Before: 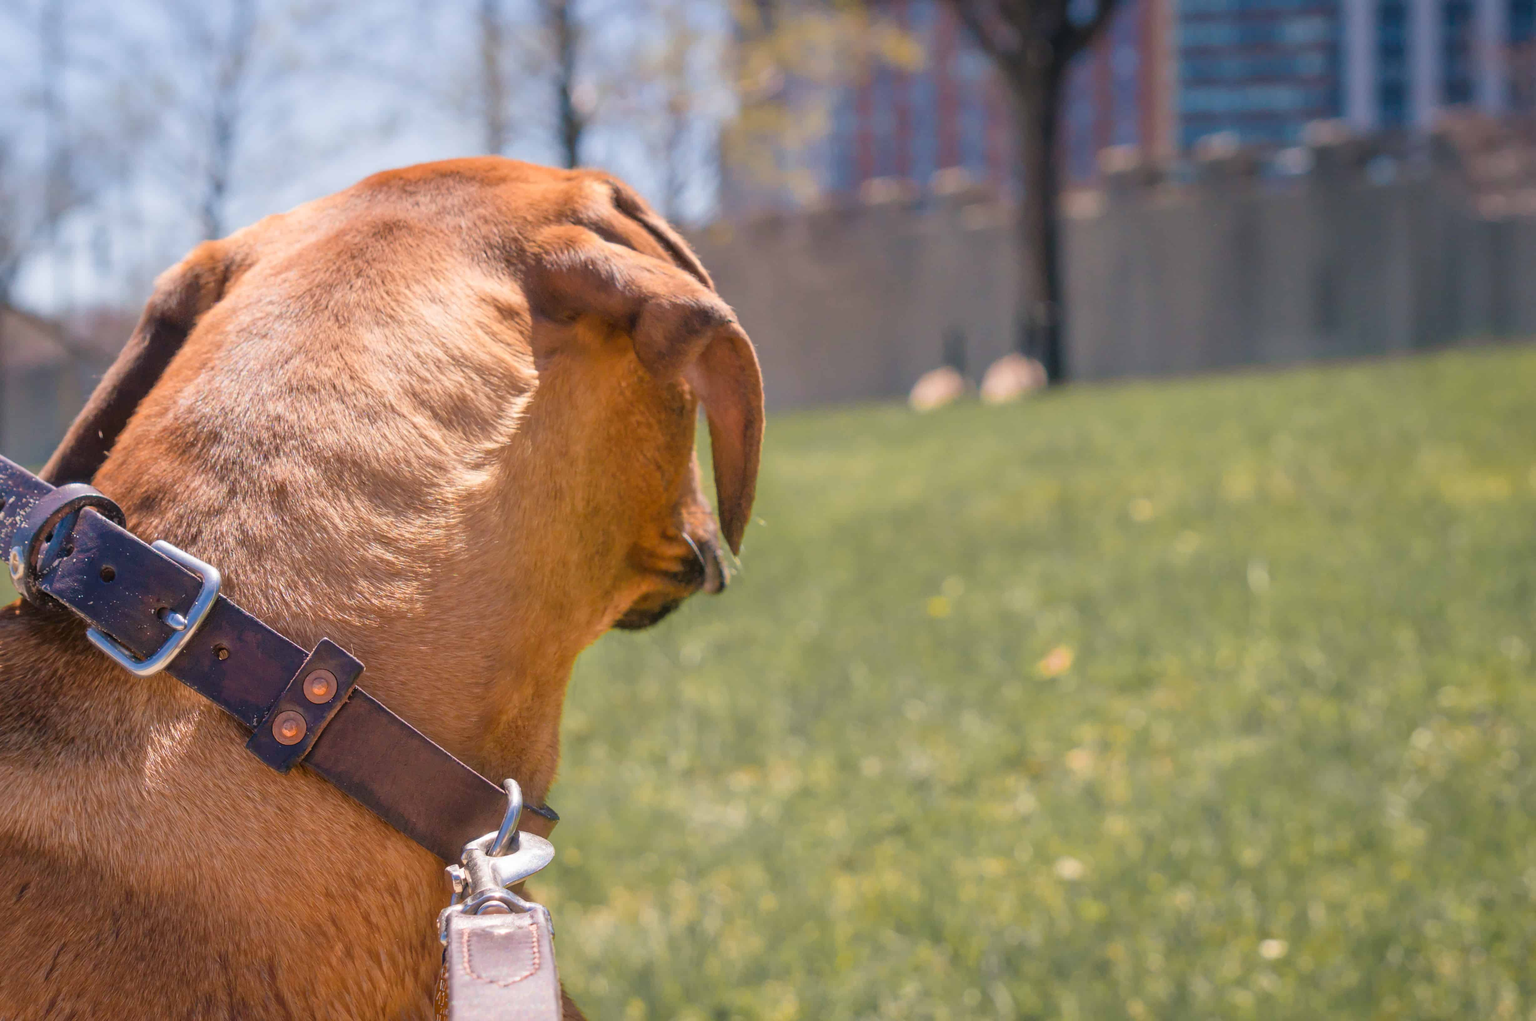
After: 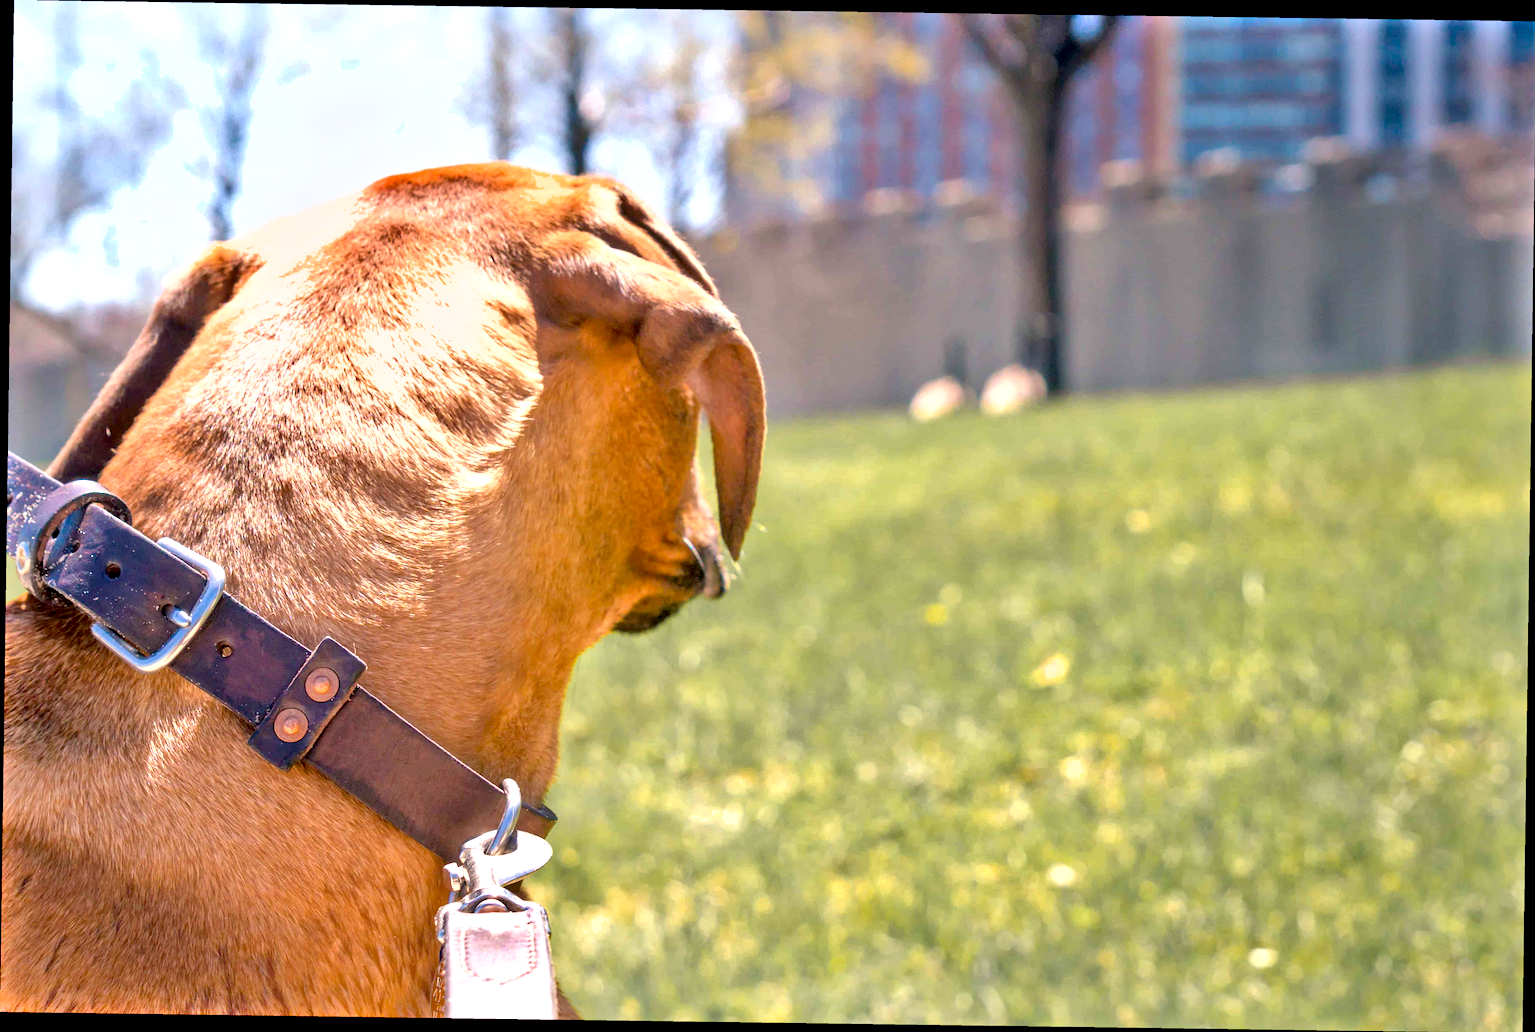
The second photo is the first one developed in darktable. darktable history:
exposure: black level correction 0.01, exposure 1 EV, compensate highlight preservation false
shadows and highlights: soften with gaussian
rotate and perspective: rotation 0.8°, automatic cropping off
